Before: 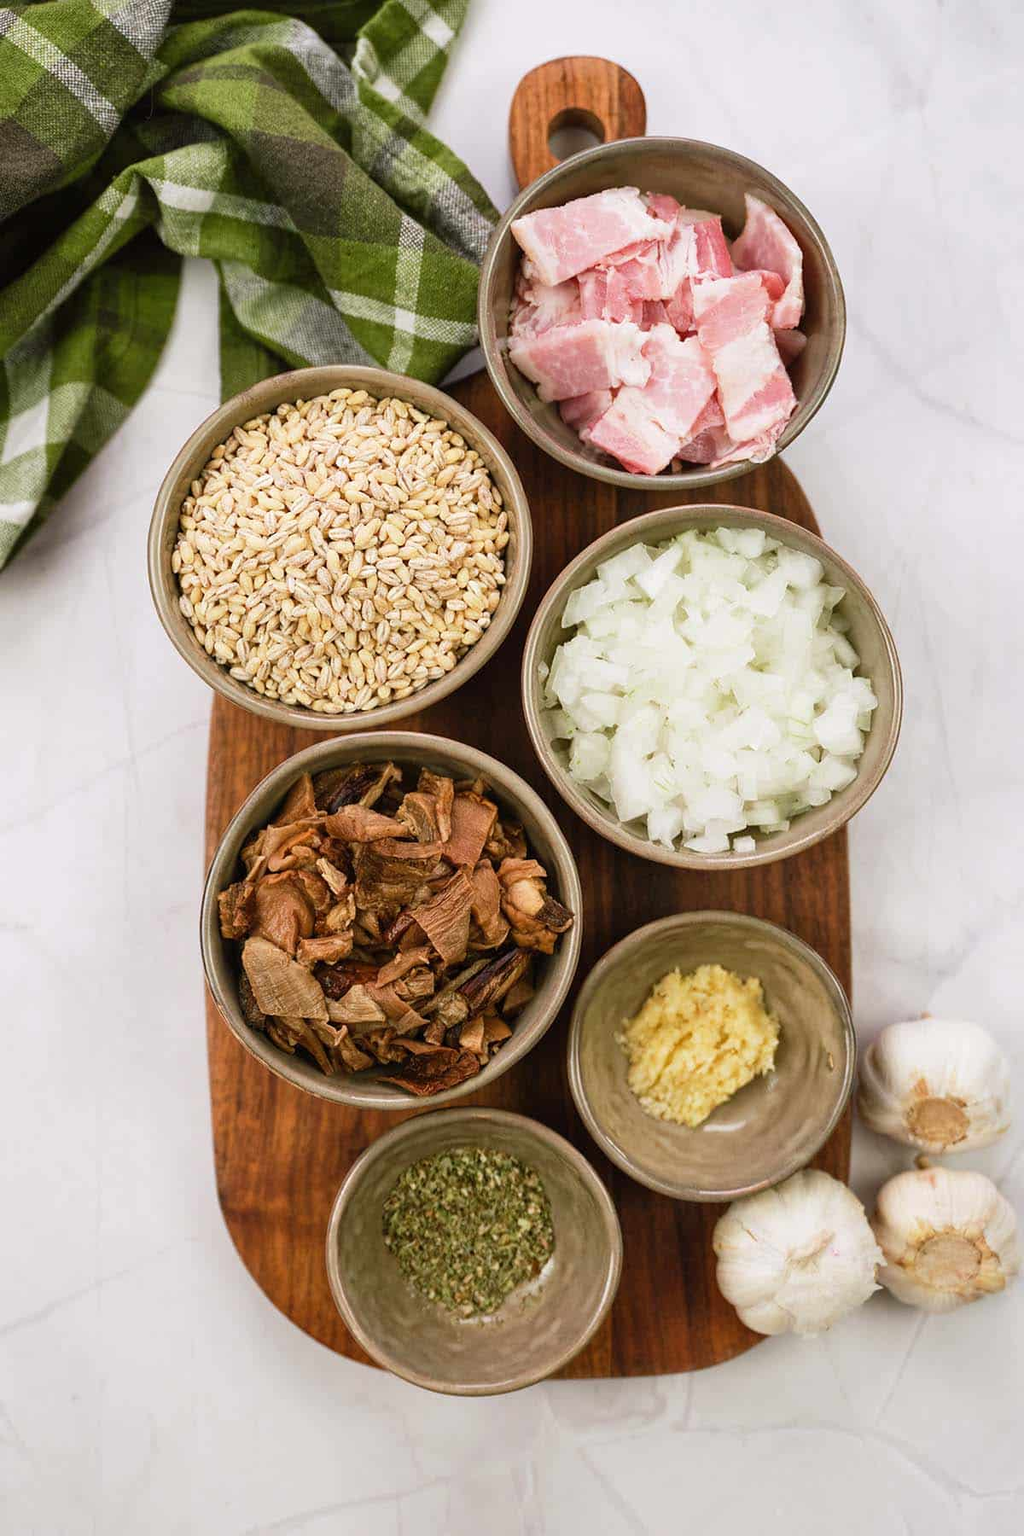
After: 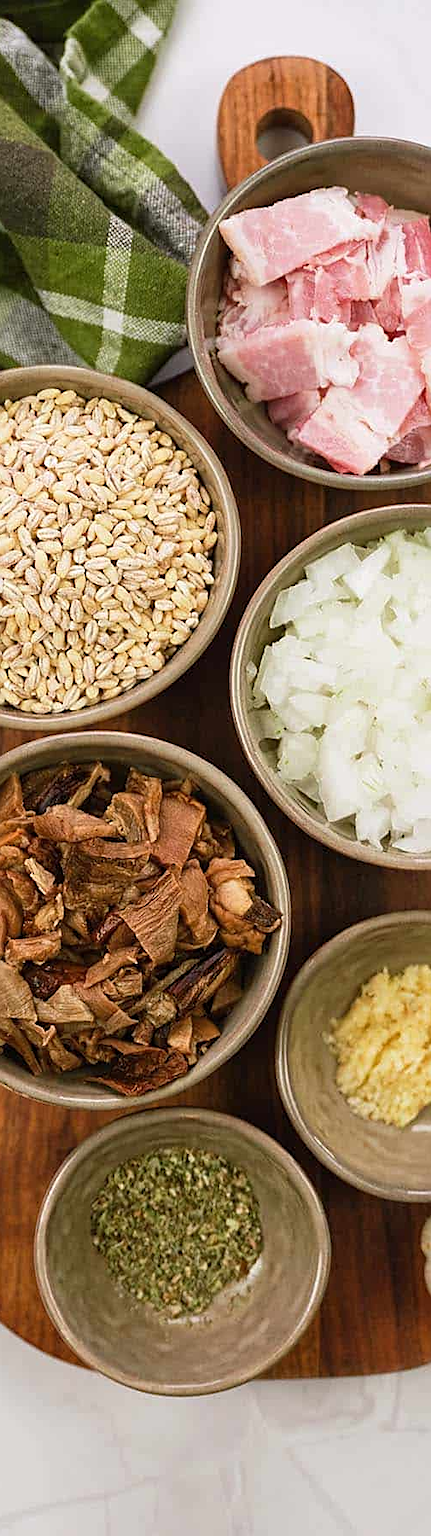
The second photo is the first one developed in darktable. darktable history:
crop: left 28.583%, right 29.231%
sharpen: on, module defaults
